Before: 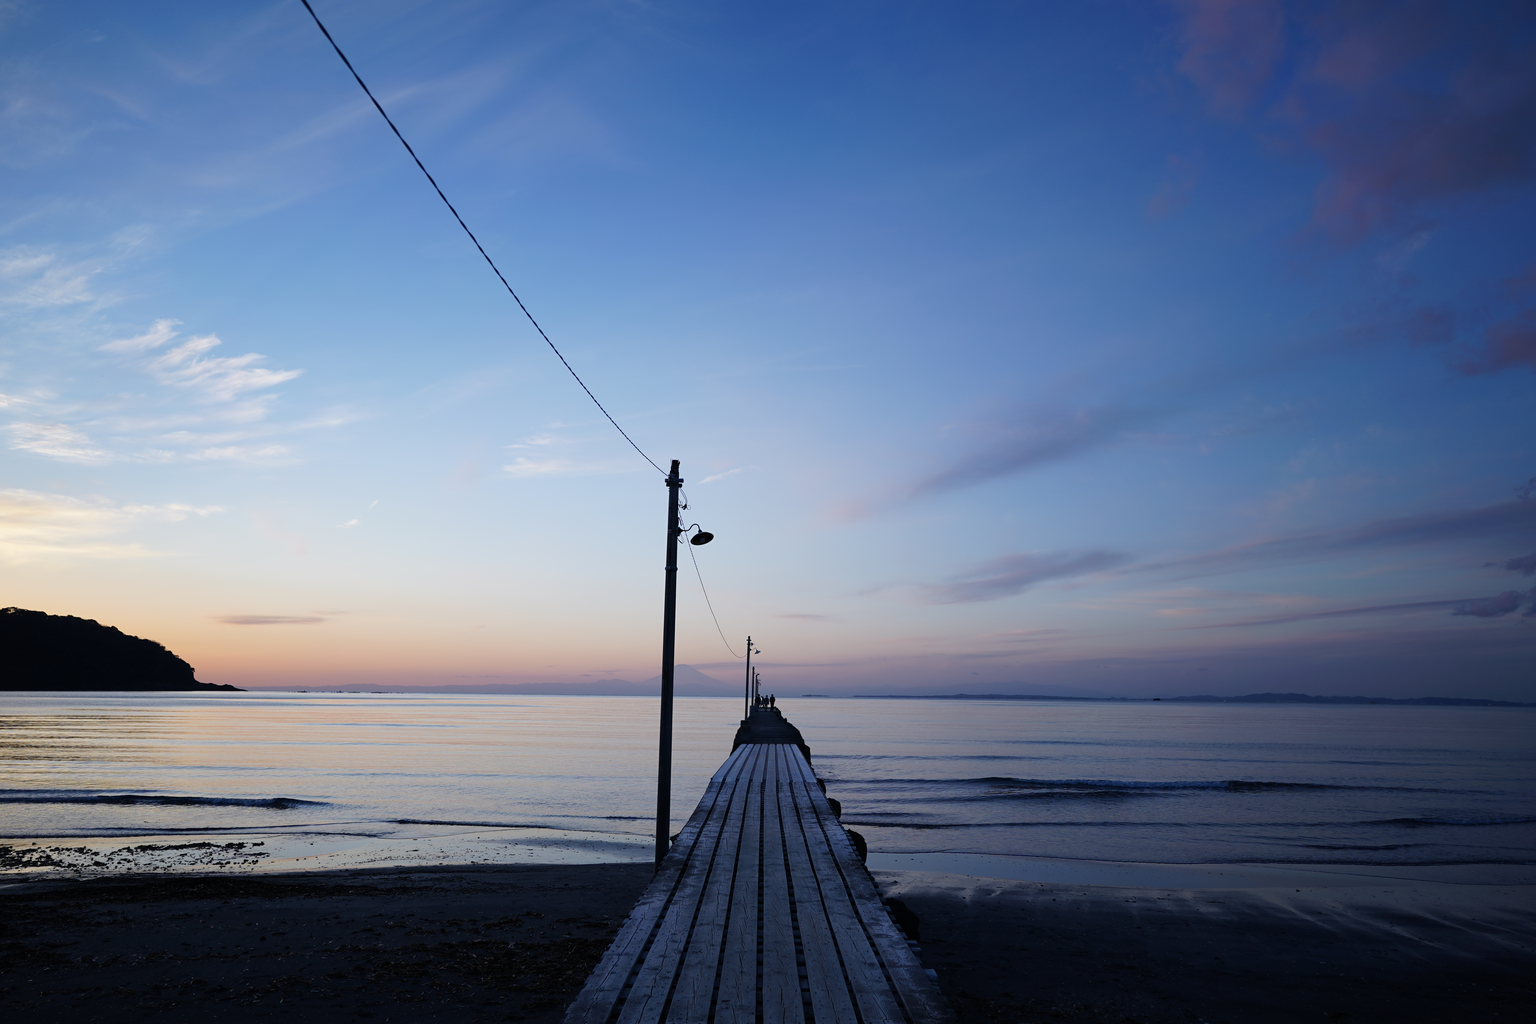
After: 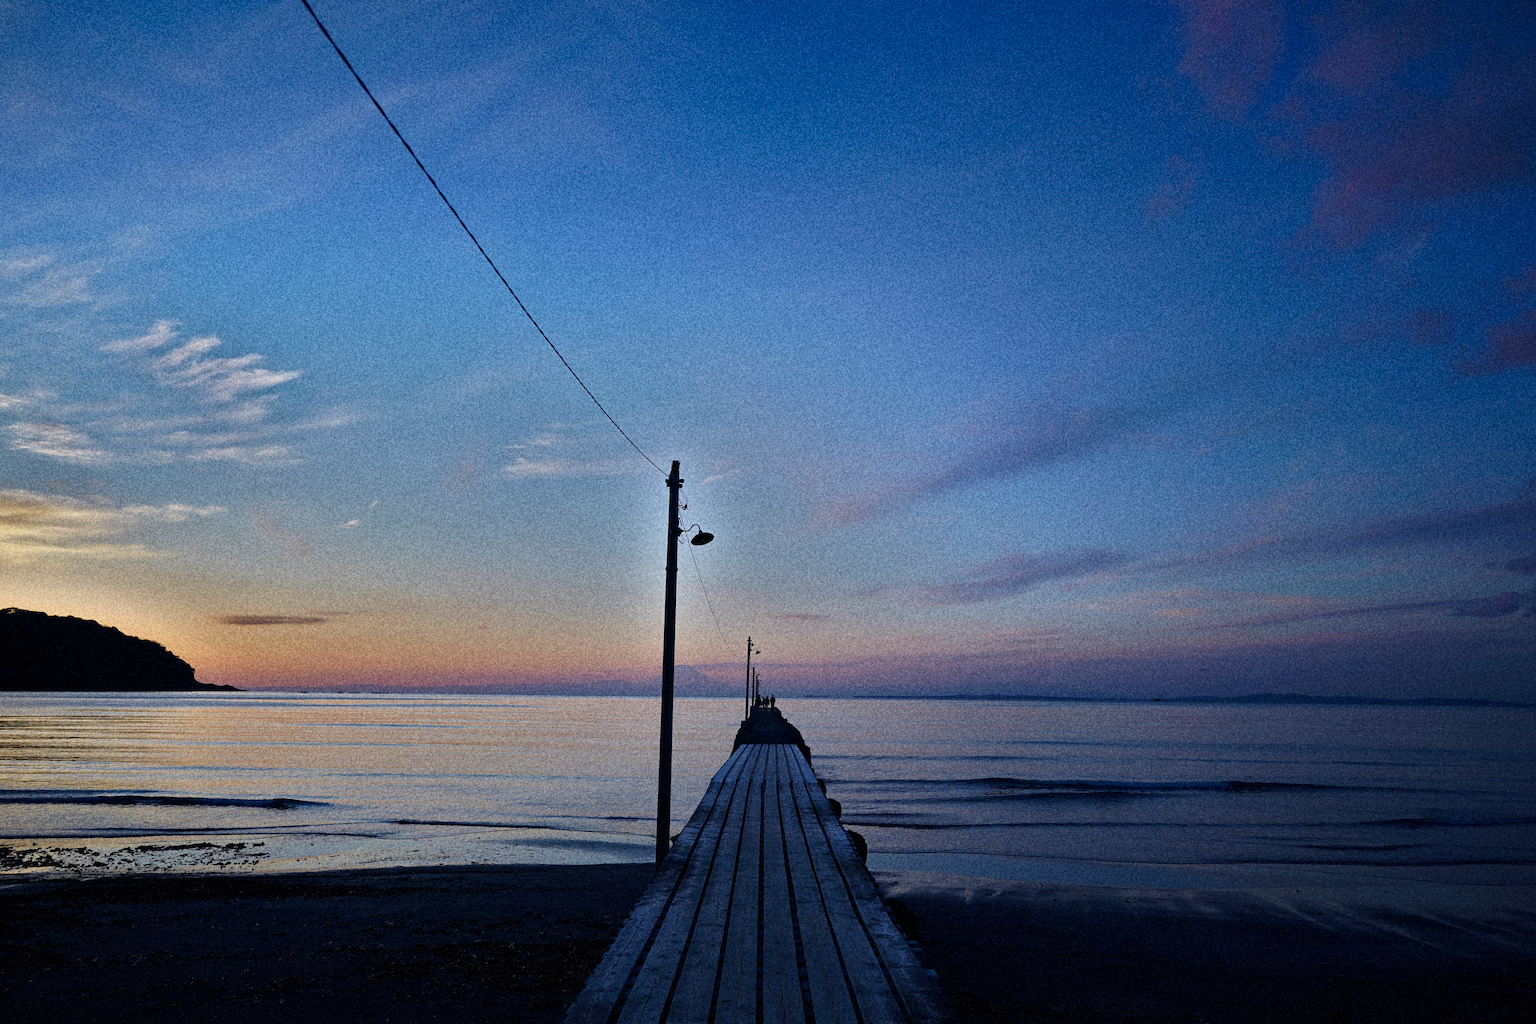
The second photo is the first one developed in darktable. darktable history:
shadows and highlights: shadows 24.5, highlights -78.15, soften with gaussian
grain: coarseness 14.49 ISO, strength 48.04%, mid-tones bias 35%
contrast brightness saturation: contrast 0.07, brightness -0.14, saturation 0.11
velvia: on, module defaults
